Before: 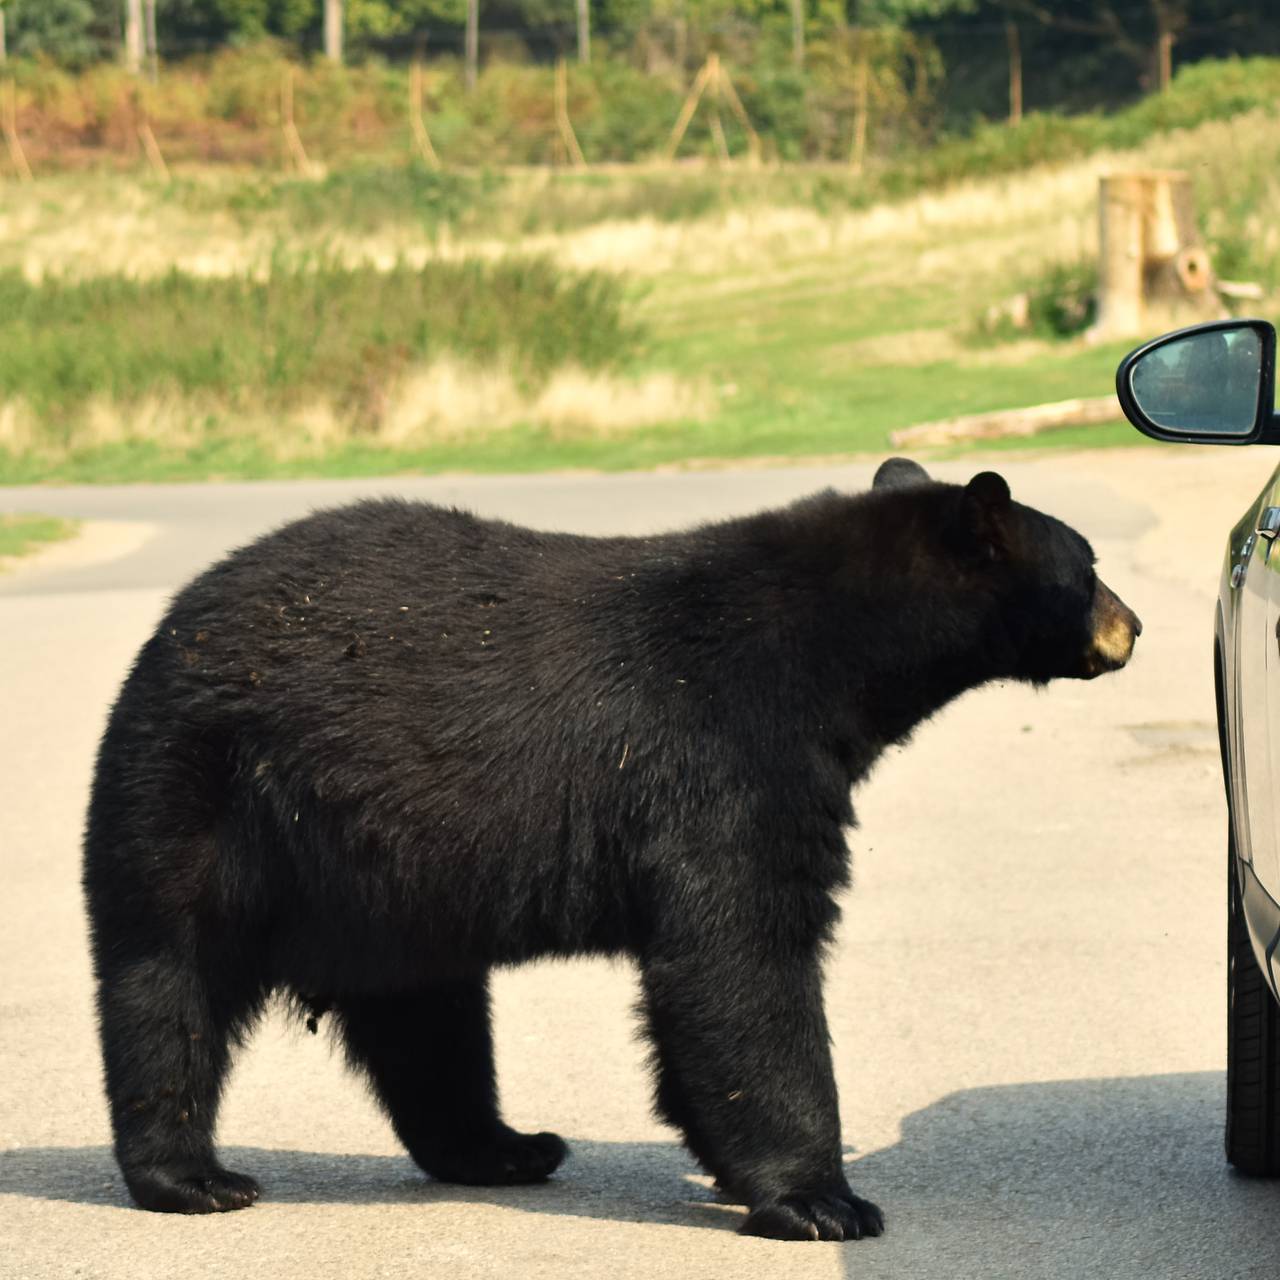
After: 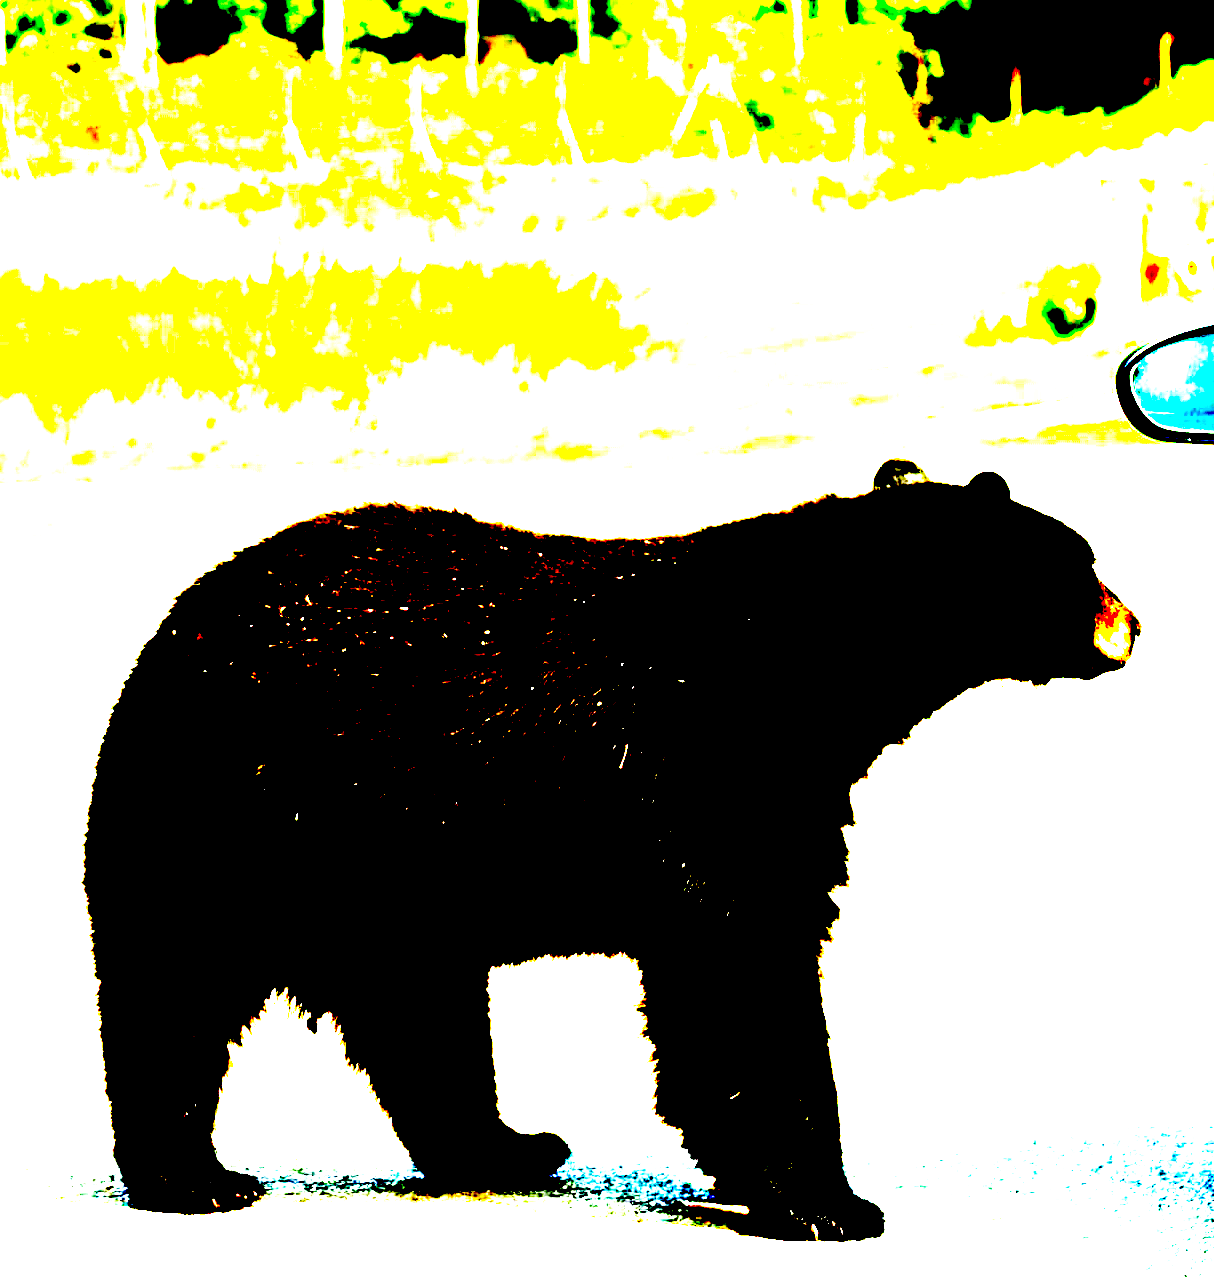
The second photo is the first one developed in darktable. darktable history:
crop and rotate: left 0%, right 5.081%
exposure: black level correction 0.099, exposure 3.056 EV, compensate exposure bias true, compensate highlight preservation false
